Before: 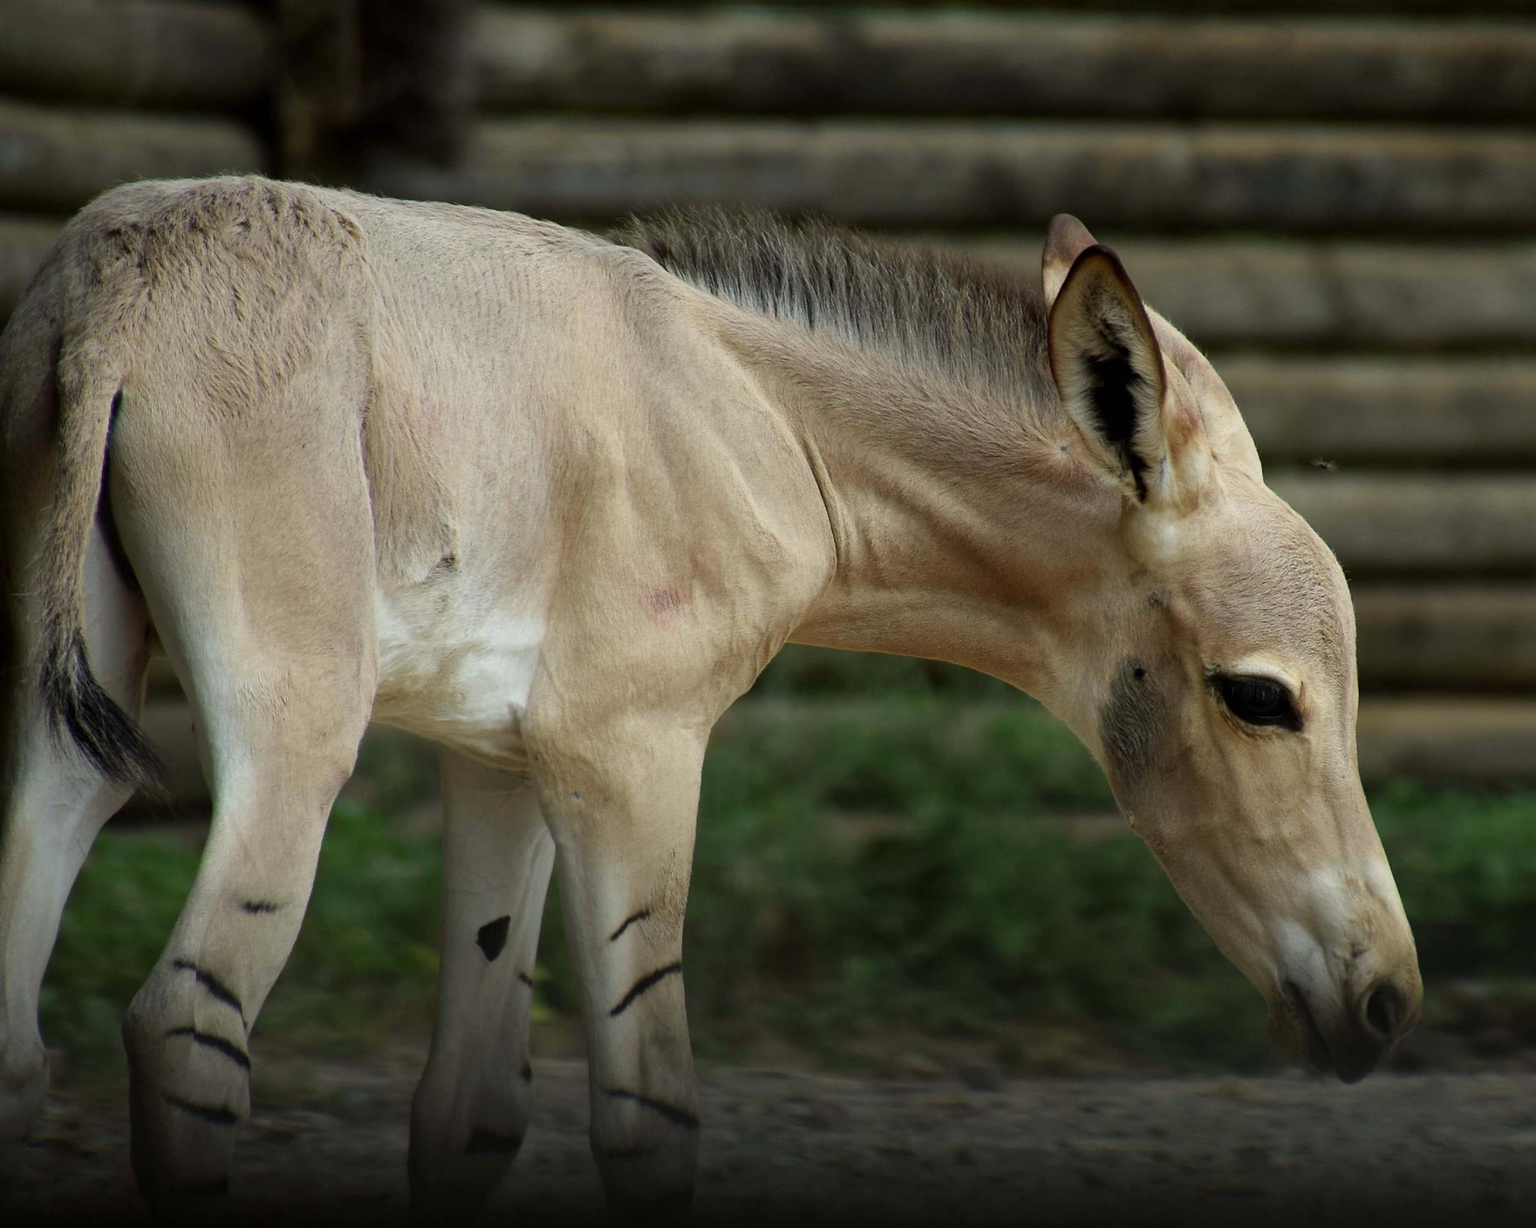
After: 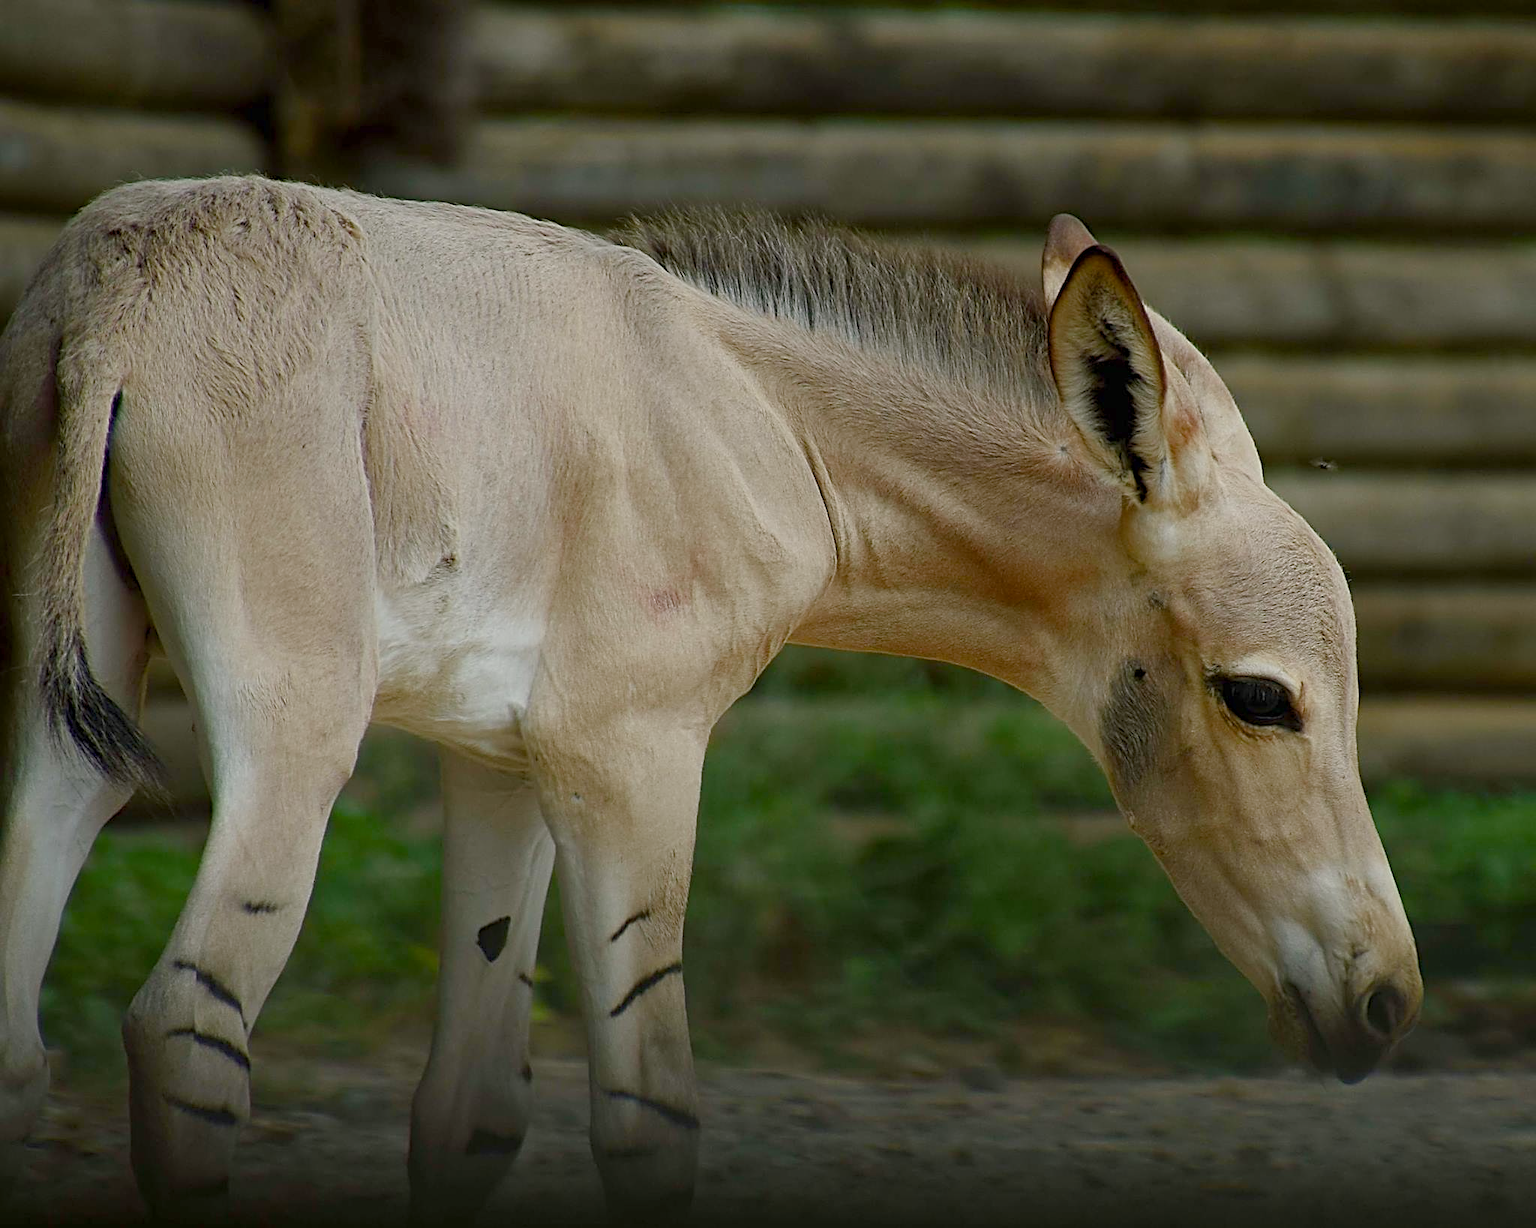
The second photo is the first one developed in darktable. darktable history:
sharpen: radius 2.817, amount 0.715
color balance rgb: shadows lift › chroma 1%, shadows lift › hue 113°, highlights gain › chroma 0.2%, highlights gain › hue 333°, perceptual saturation grading › global saturation 20%, perceptual saturation grading › highlights -50%, perceptual saturation grading › shadows 25%, contrast -20%
